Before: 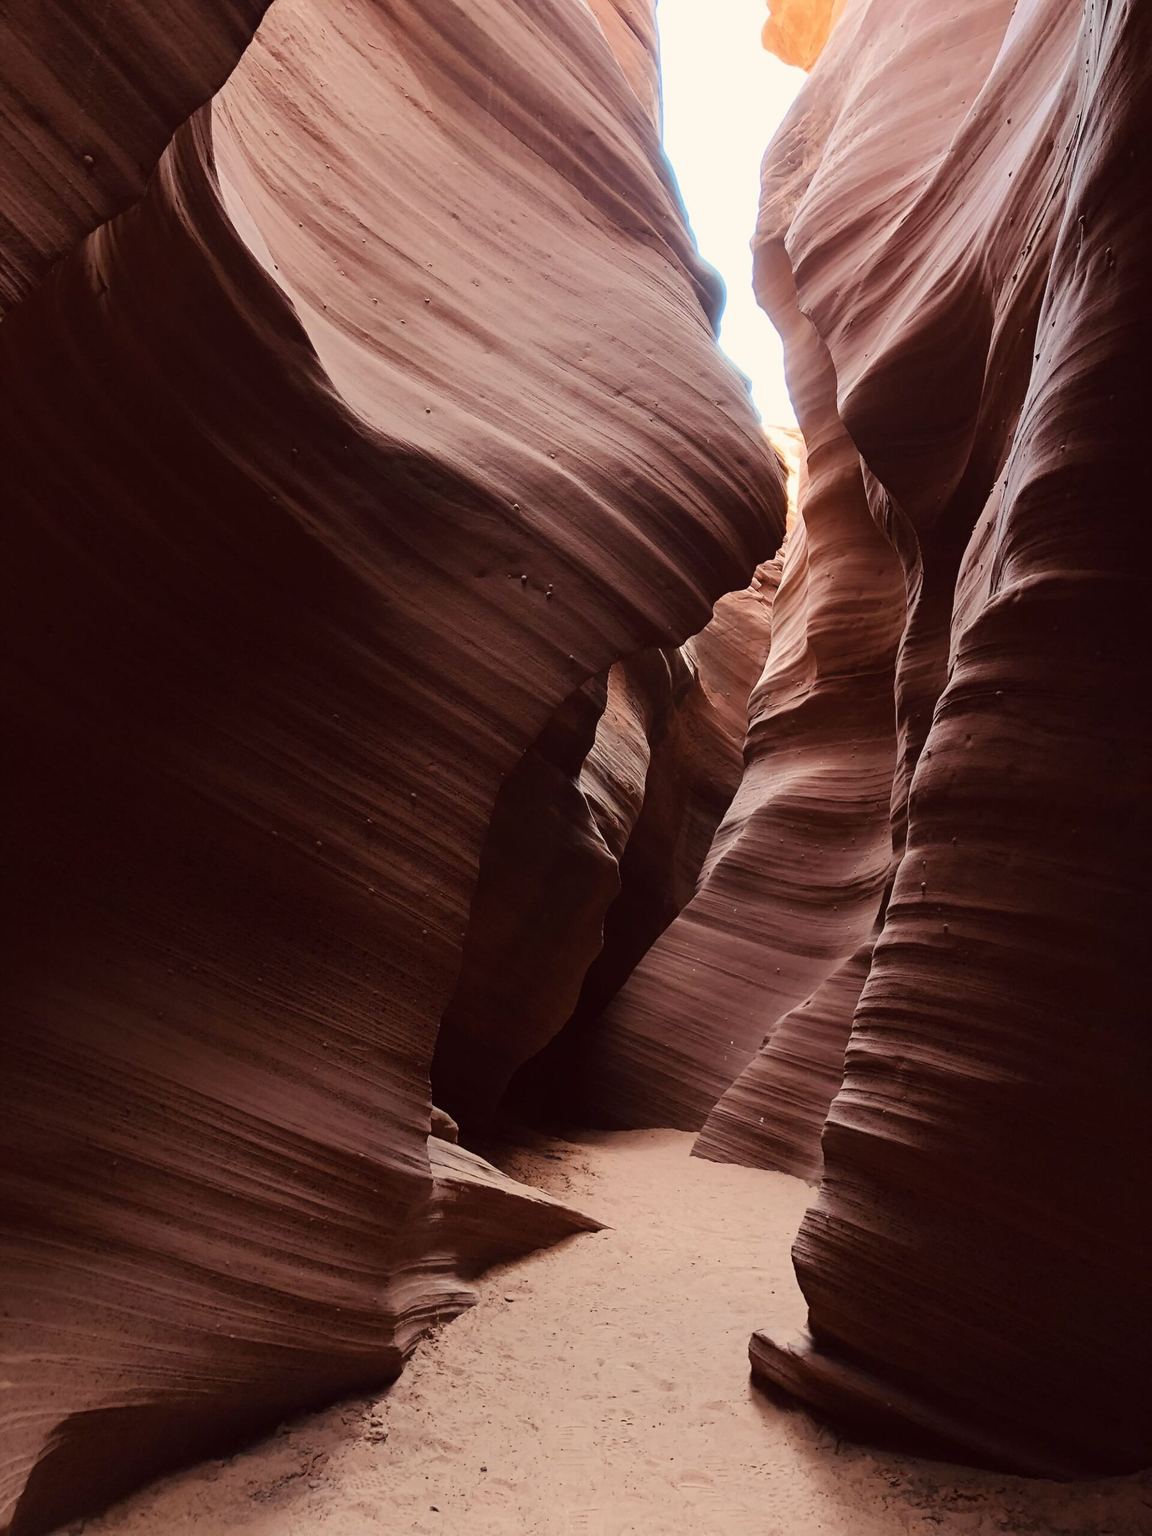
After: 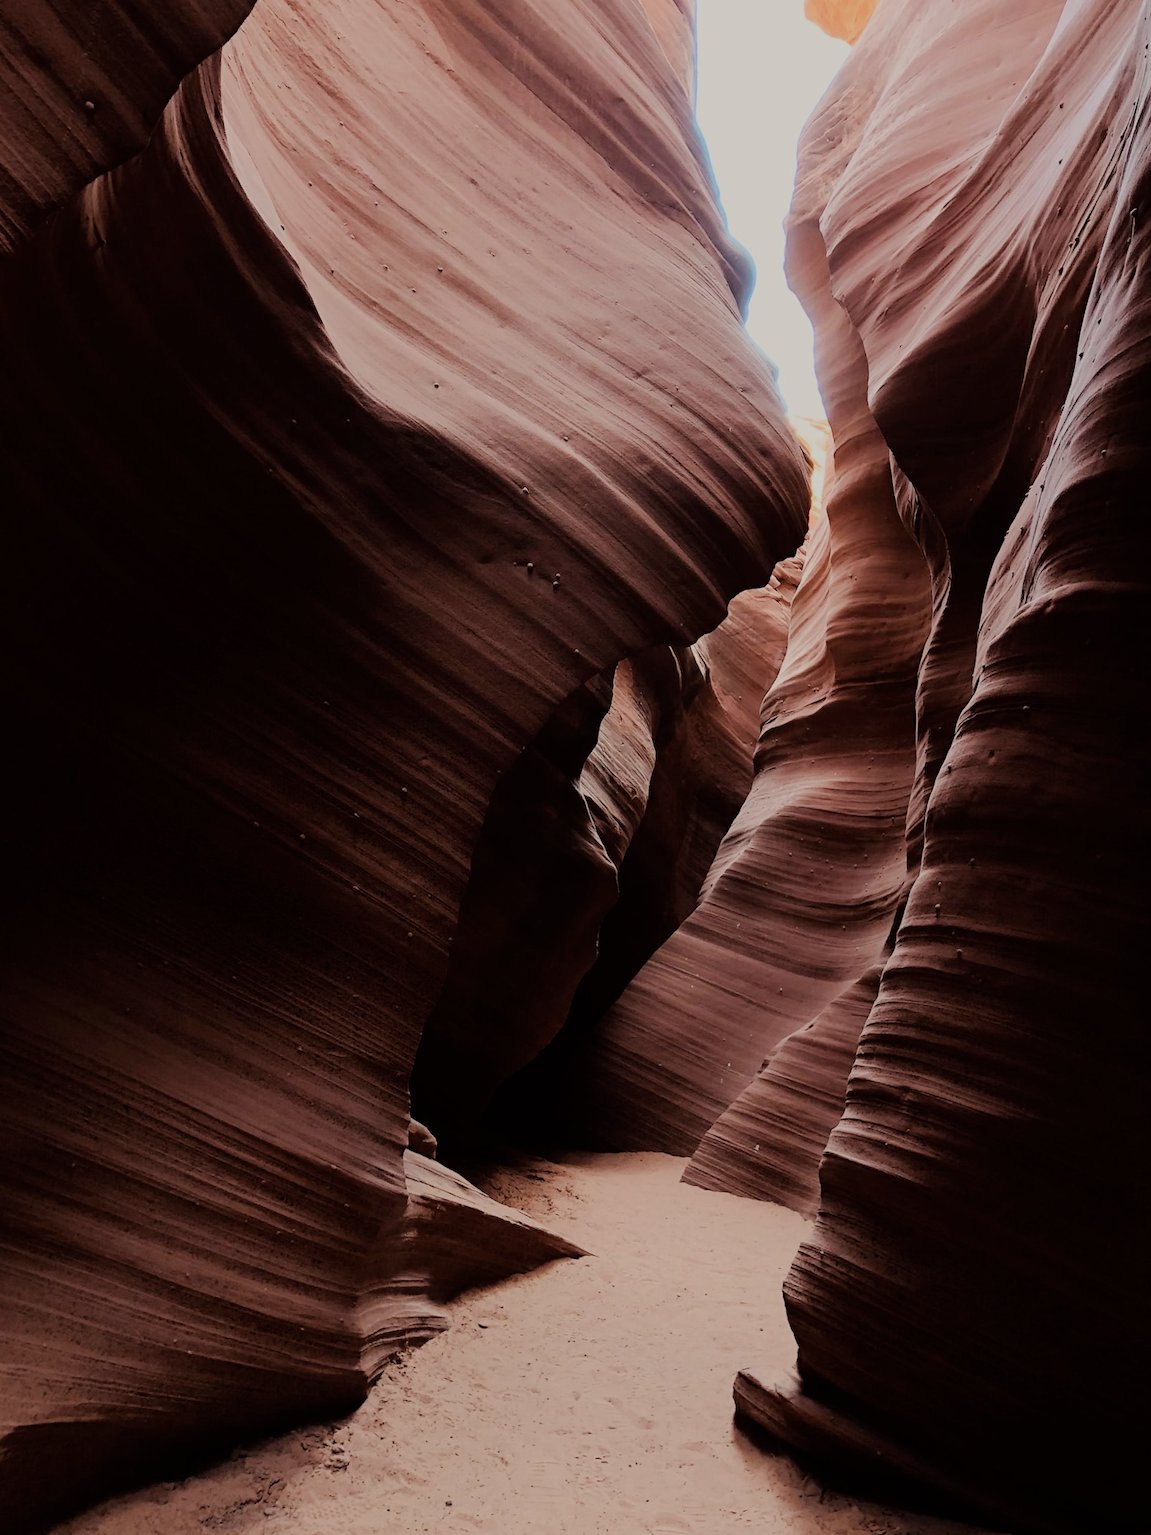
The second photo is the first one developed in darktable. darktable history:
color calibration: illuminant same as pipeline (D50), adaptation none (bypass)
filmic rgb: black relative exposure -6.82 EV, white relative exposure 5.89 EV, hardness 2.71
crop and rotate: angle -2.38°
